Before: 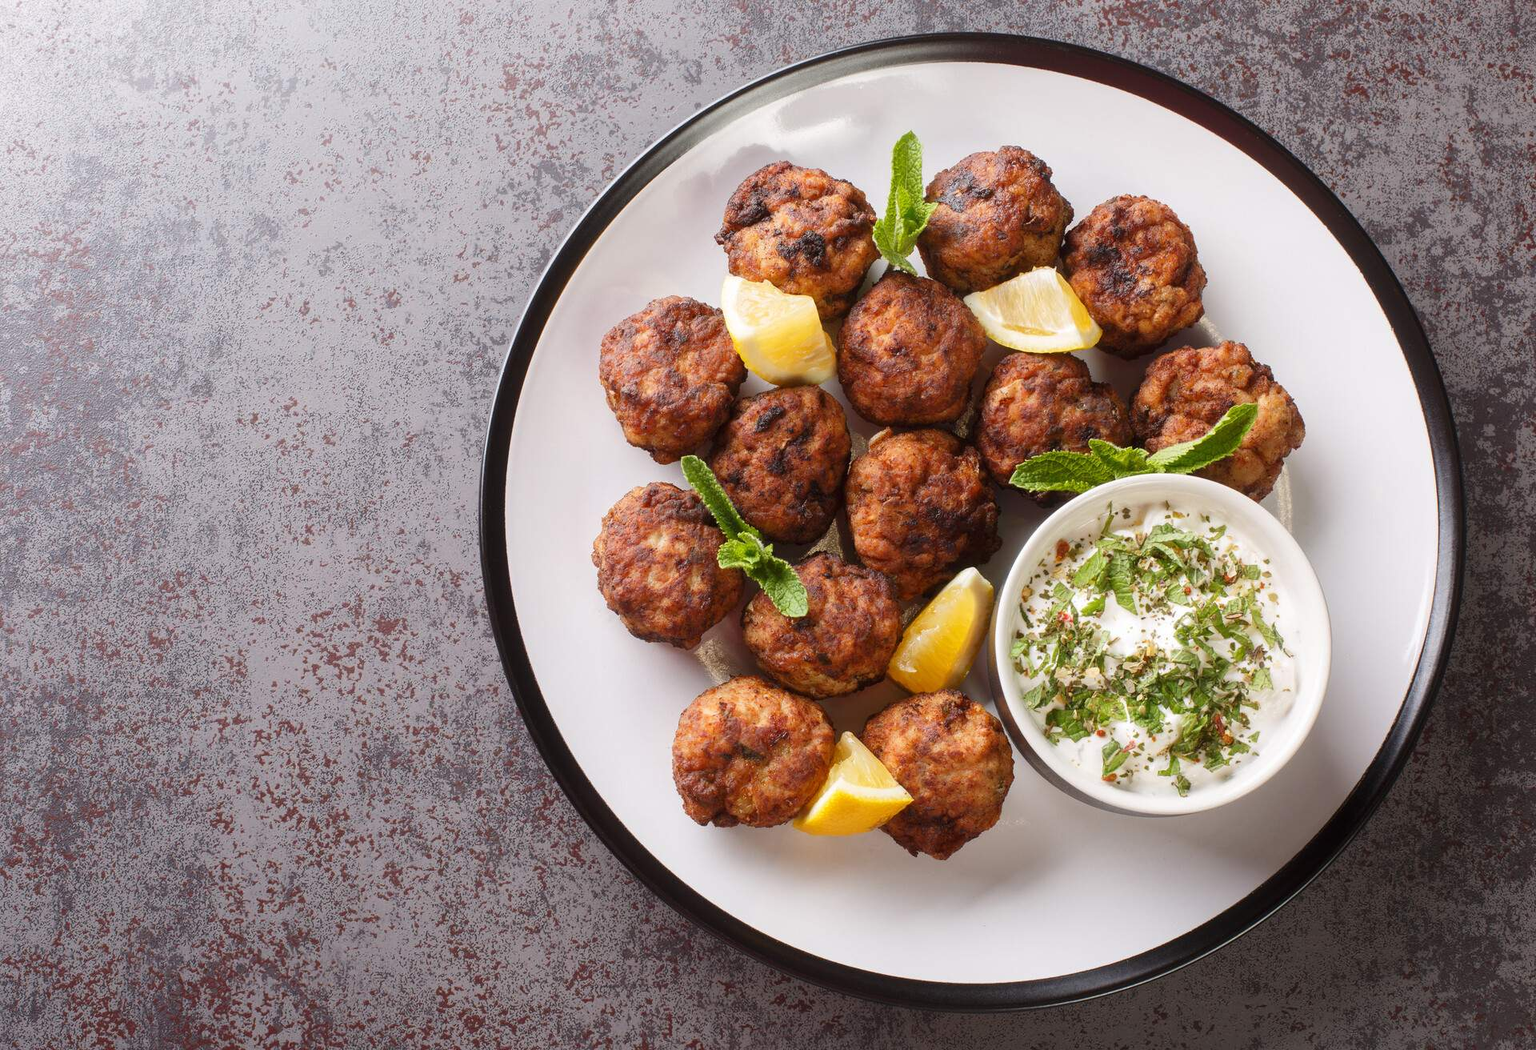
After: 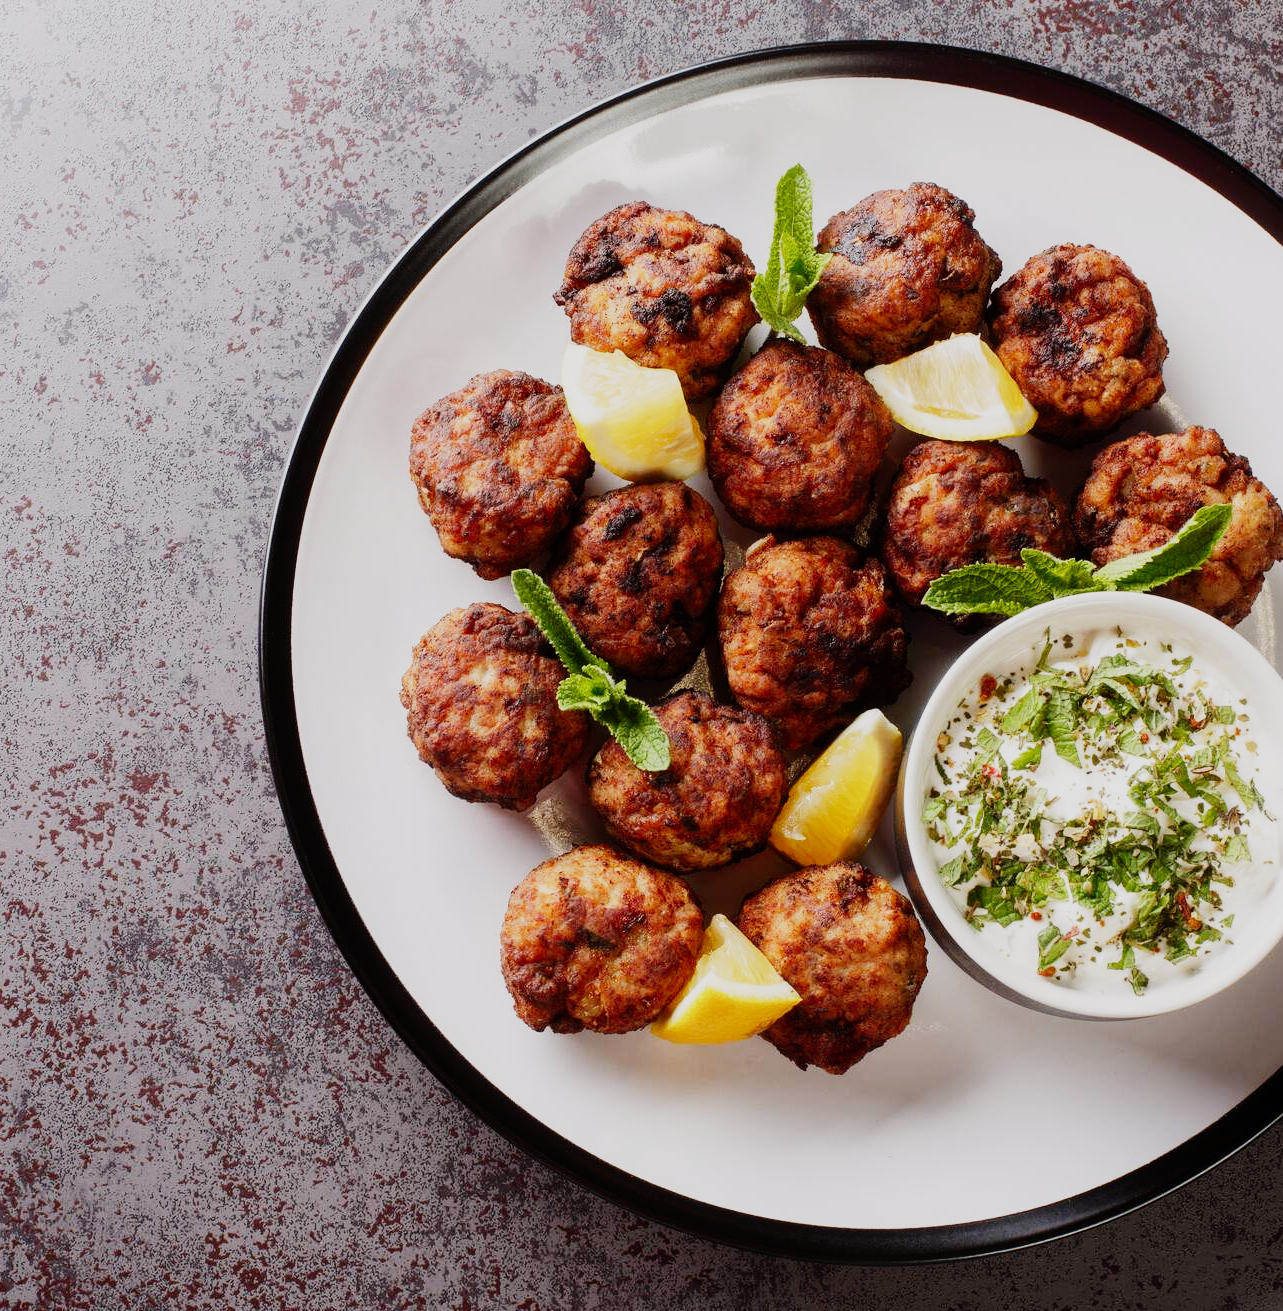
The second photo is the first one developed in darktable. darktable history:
sigmoid: contrast 1.7, skew -0.2, preserve hue 0%, red attenuation 0.1, red rotation 0.035, green attenuation 0.1, green rotation -0.017, blue attenuation 0.15, blue rotation -0.052, base primaries Rec2020
crop and rotate: left 17.732%, right 15.423%
